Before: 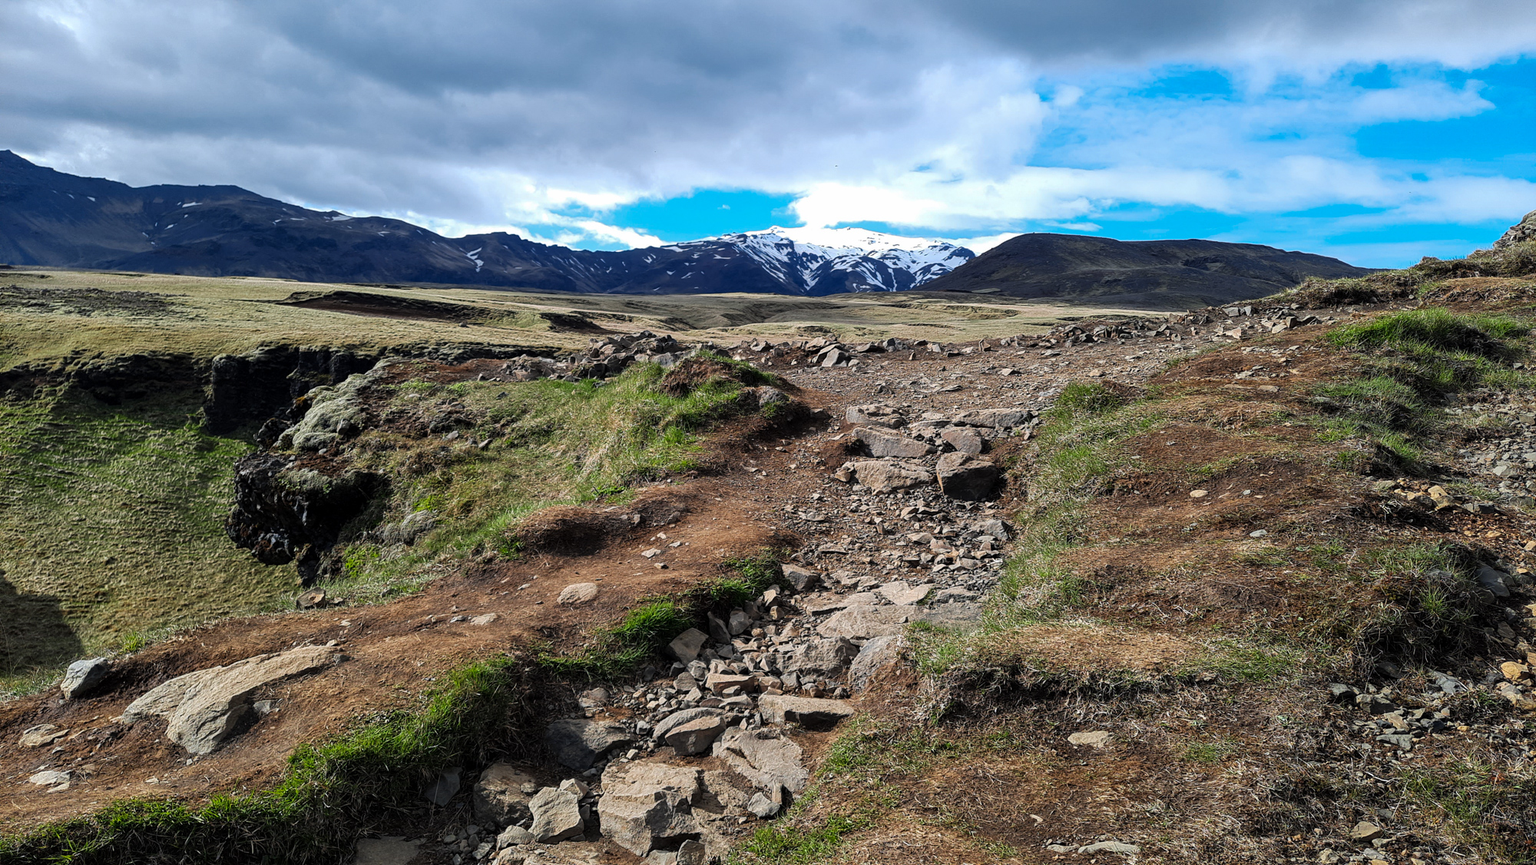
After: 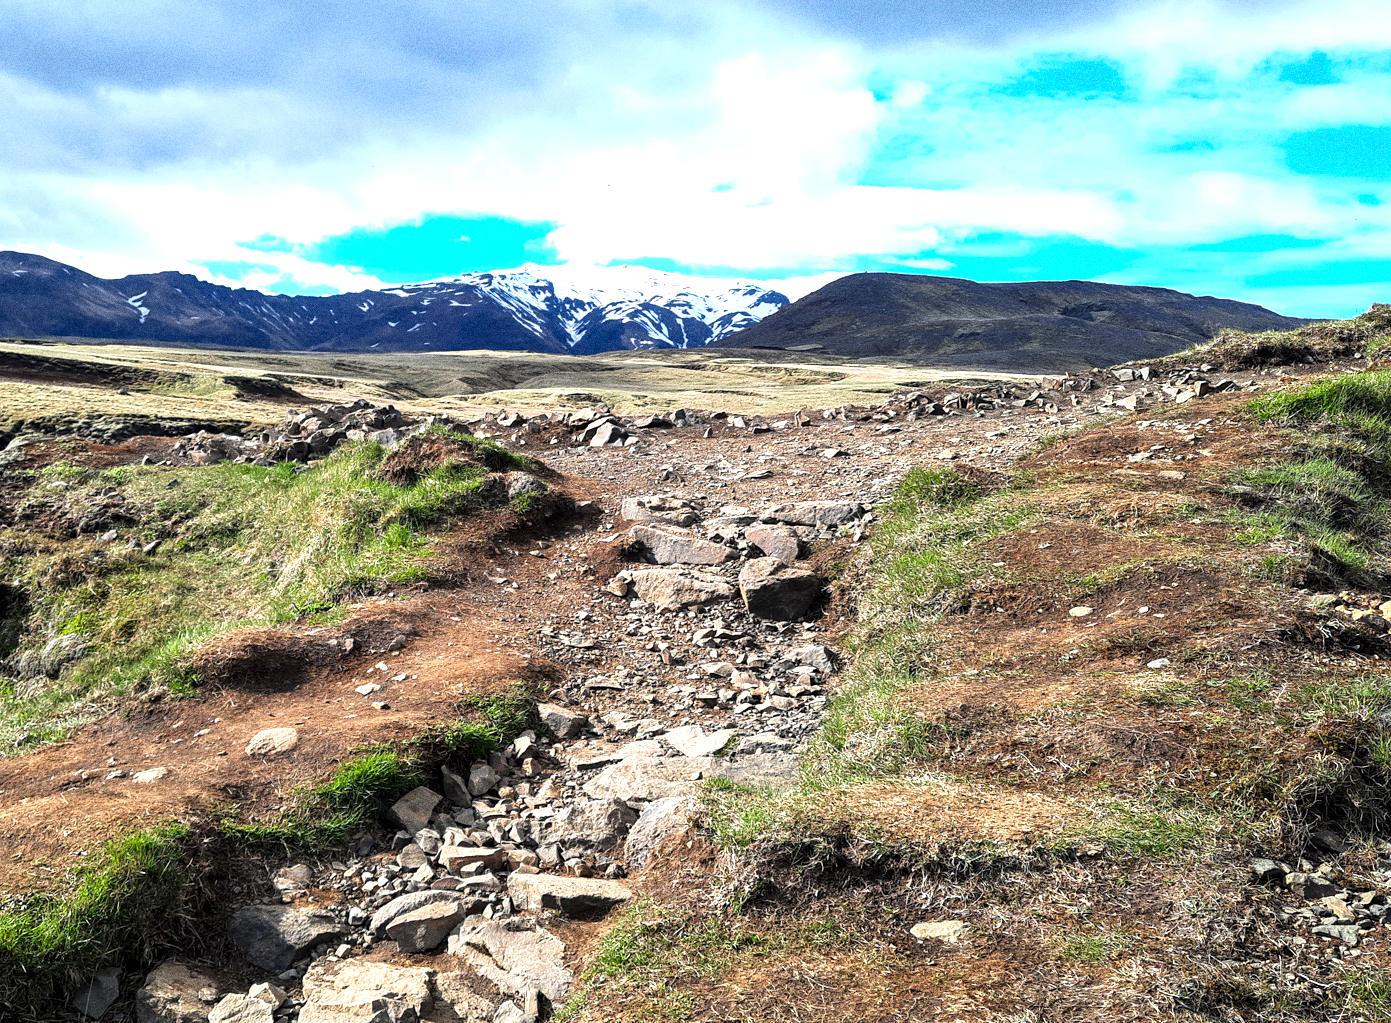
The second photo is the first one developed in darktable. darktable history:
grain: coarseness 0.09 ISO, strength 40%
exposure: black level correction 0.001, exposure 1.05 EV, compensate exposure bias true, compensate highlight preservation false
crop and rotate: left 24.034%, top 2.838%, right 6.406%, bottom 6.299%
